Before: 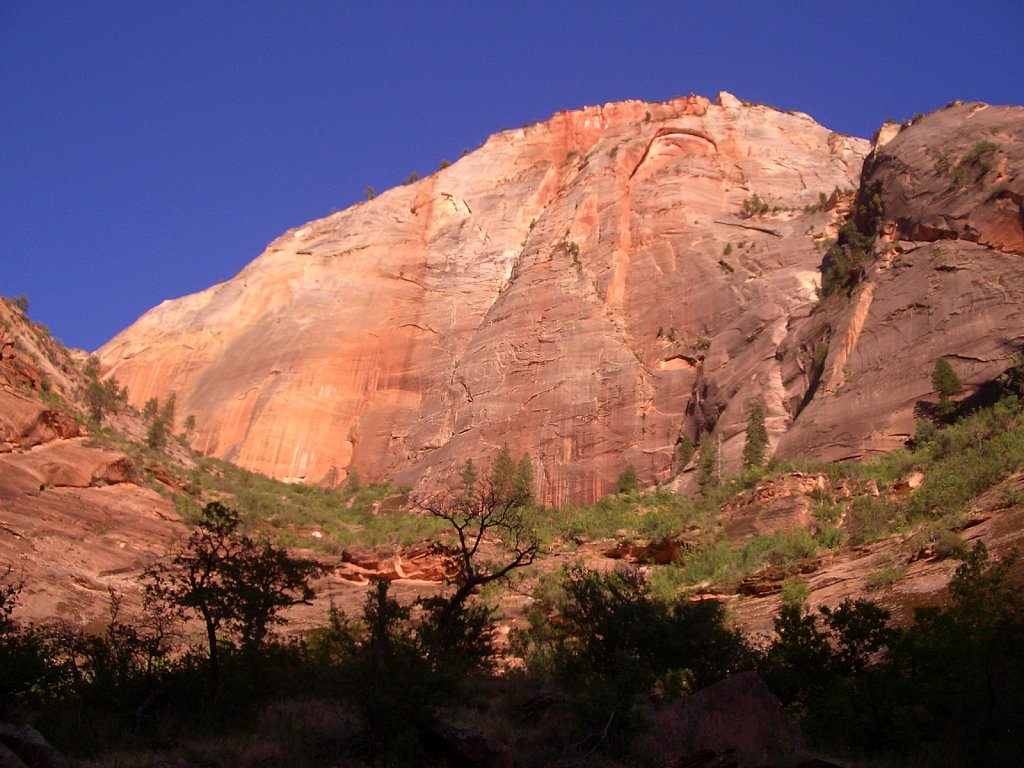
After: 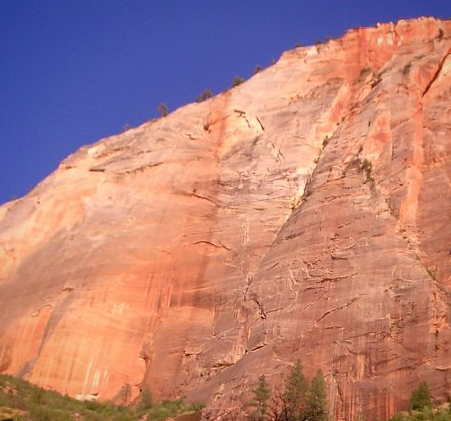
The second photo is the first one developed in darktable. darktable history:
vignetting: brightness -0.233, saturation 0.141
crop: left 20.248%, top 10.86%, right 35.675%, bottom 34.321%
